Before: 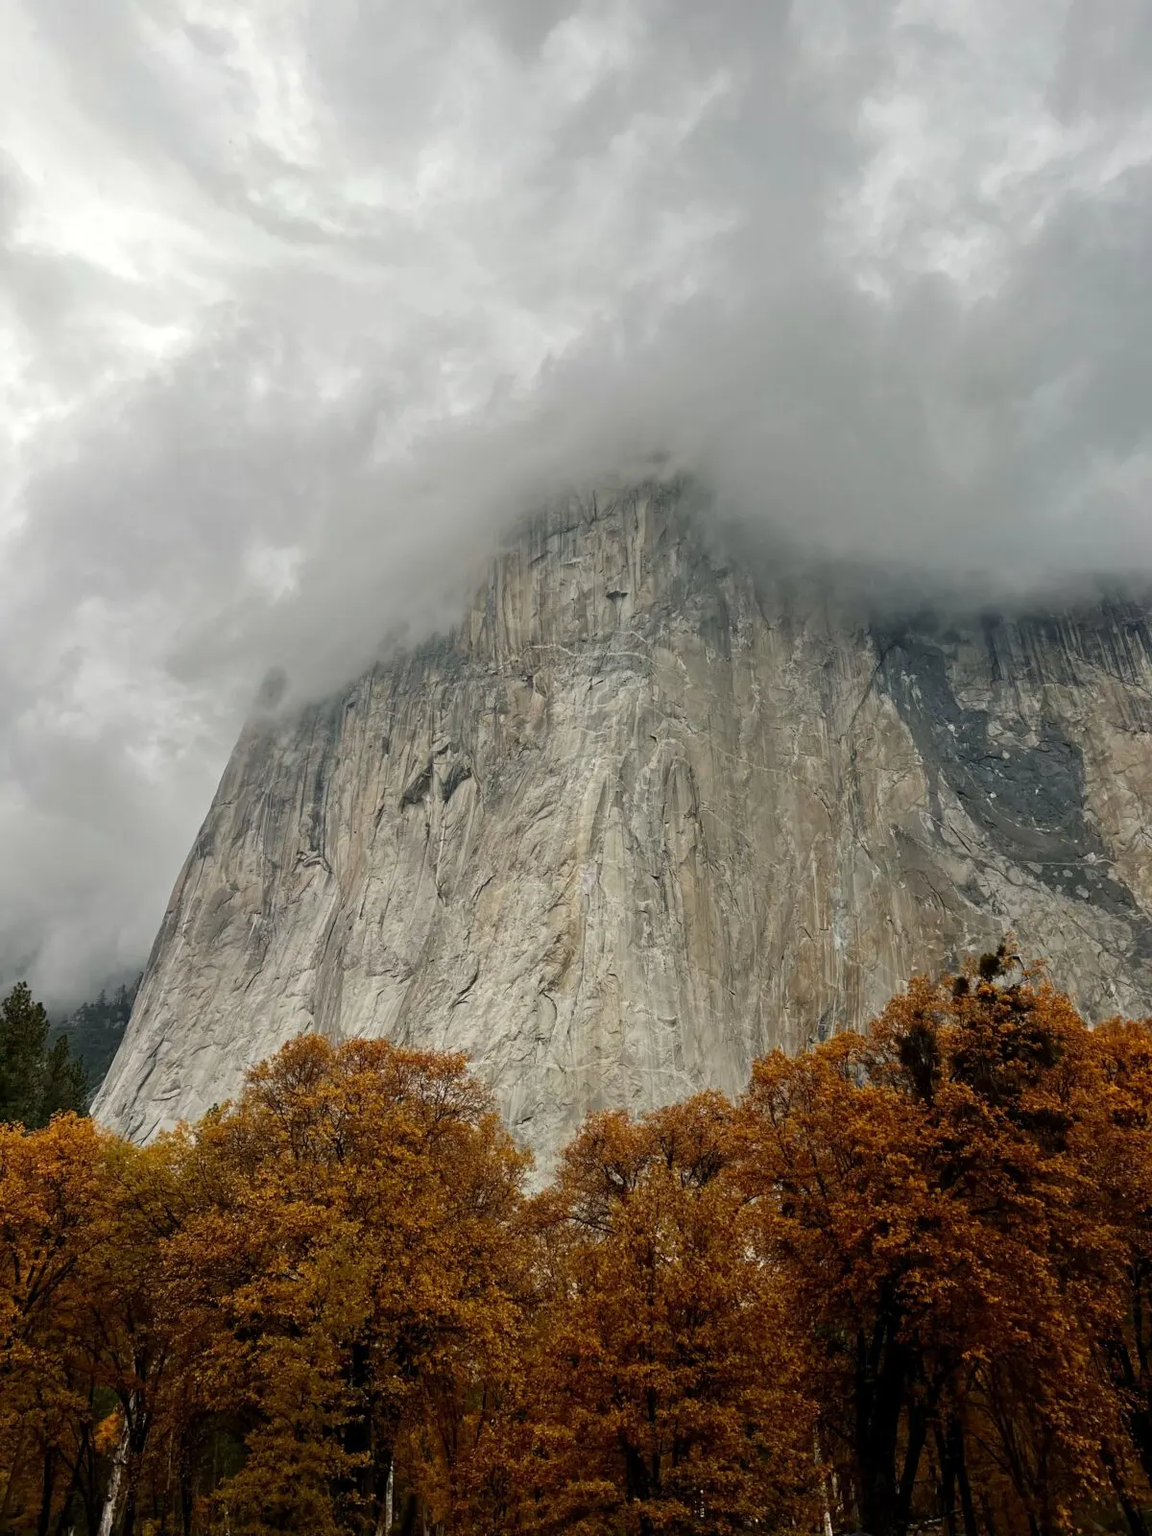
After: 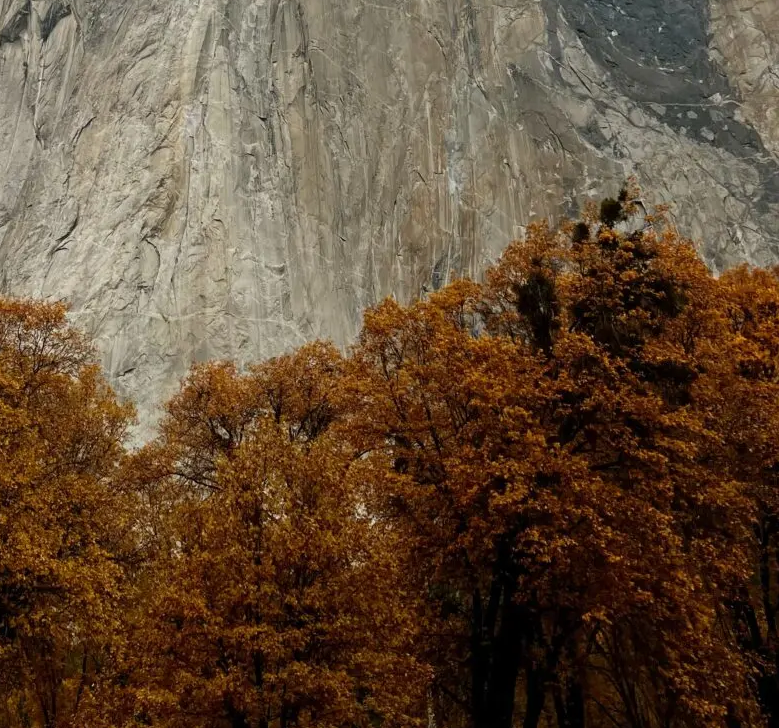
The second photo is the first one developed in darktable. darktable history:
crop and rotate: left 35.064%, top 49.69%, bottom 4.805%
